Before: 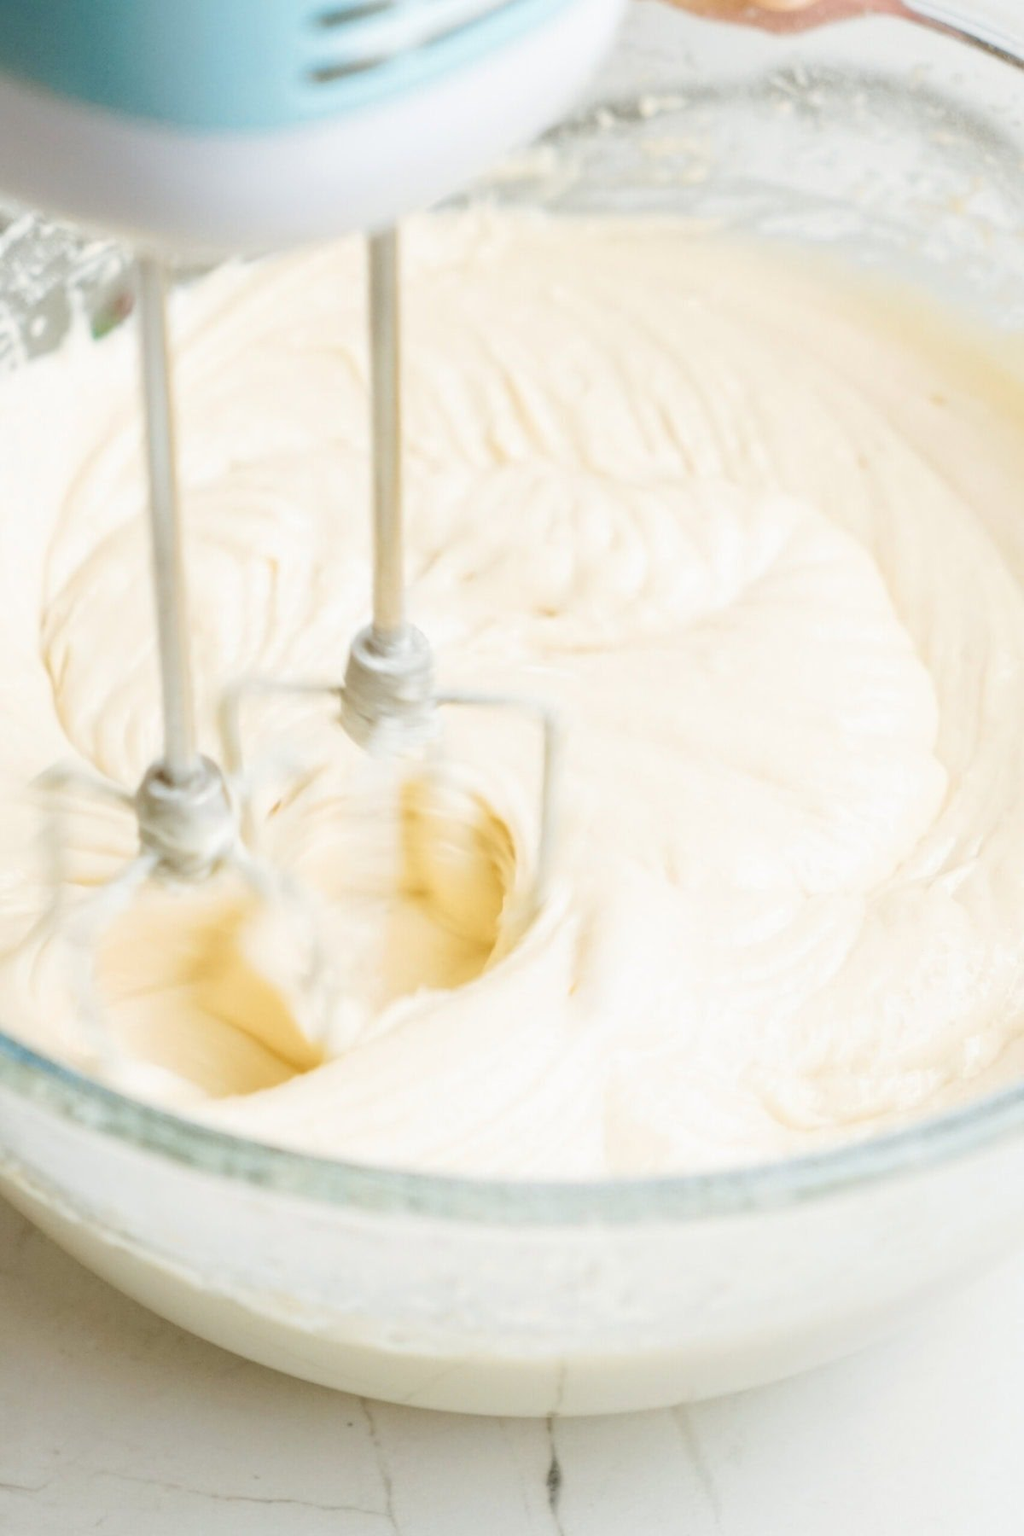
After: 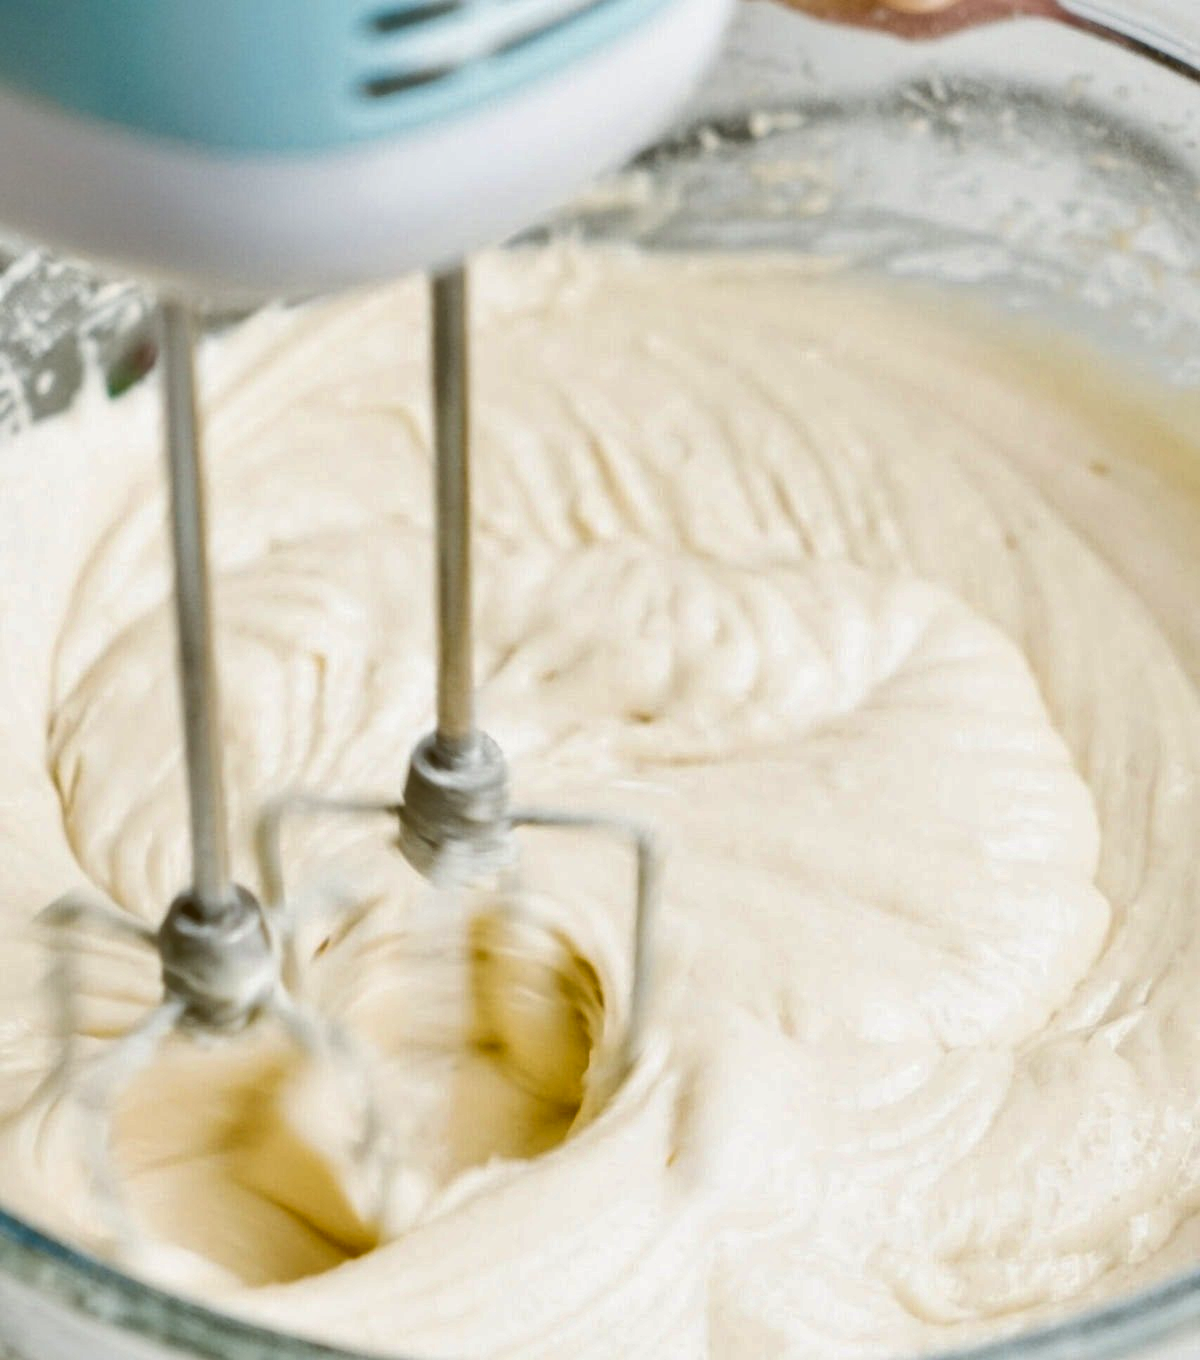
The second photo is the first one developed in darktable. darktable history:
crop: bottom 24.44%
shadows and highlights: shadows 74.42, highlights -60.68, soften with gaussian
